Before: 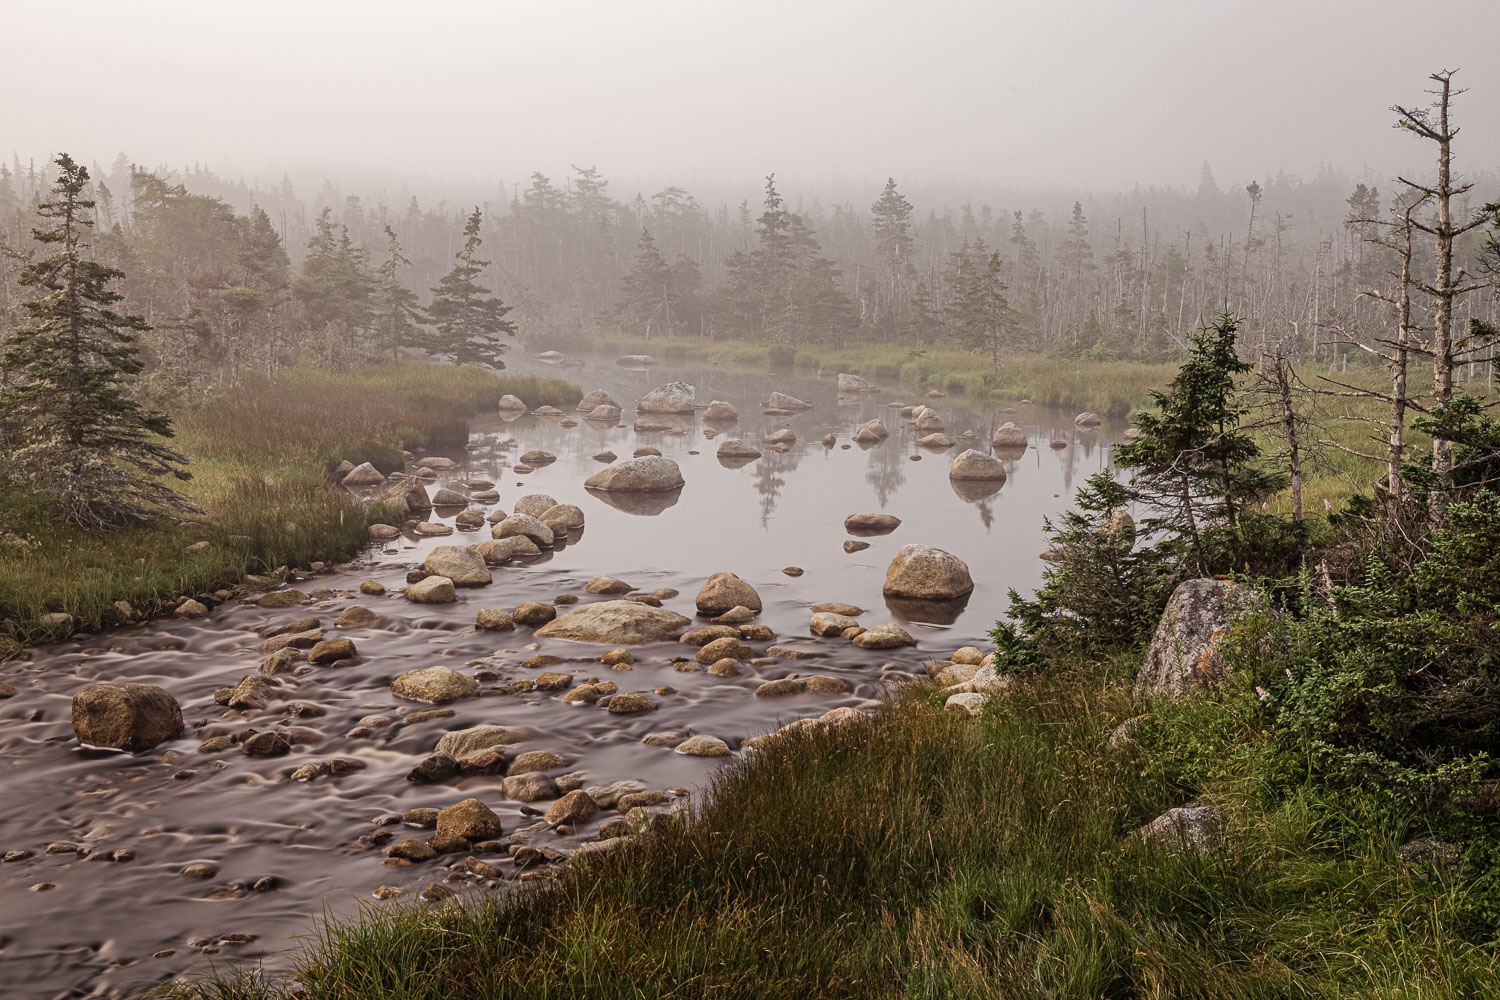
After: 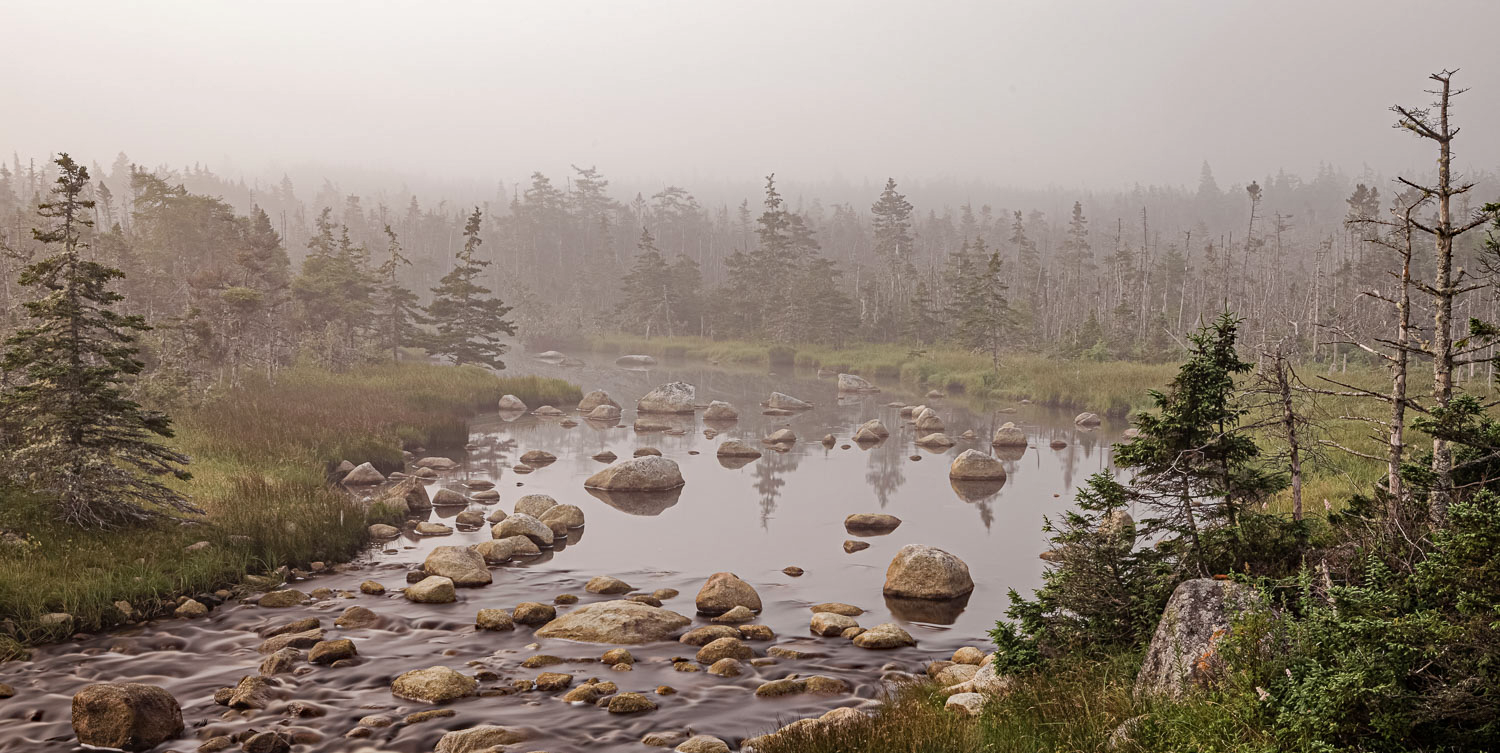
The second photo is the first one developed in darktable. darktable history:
haze removal: compatibility mode true, adaptive false
crop: bottom 24.608%
